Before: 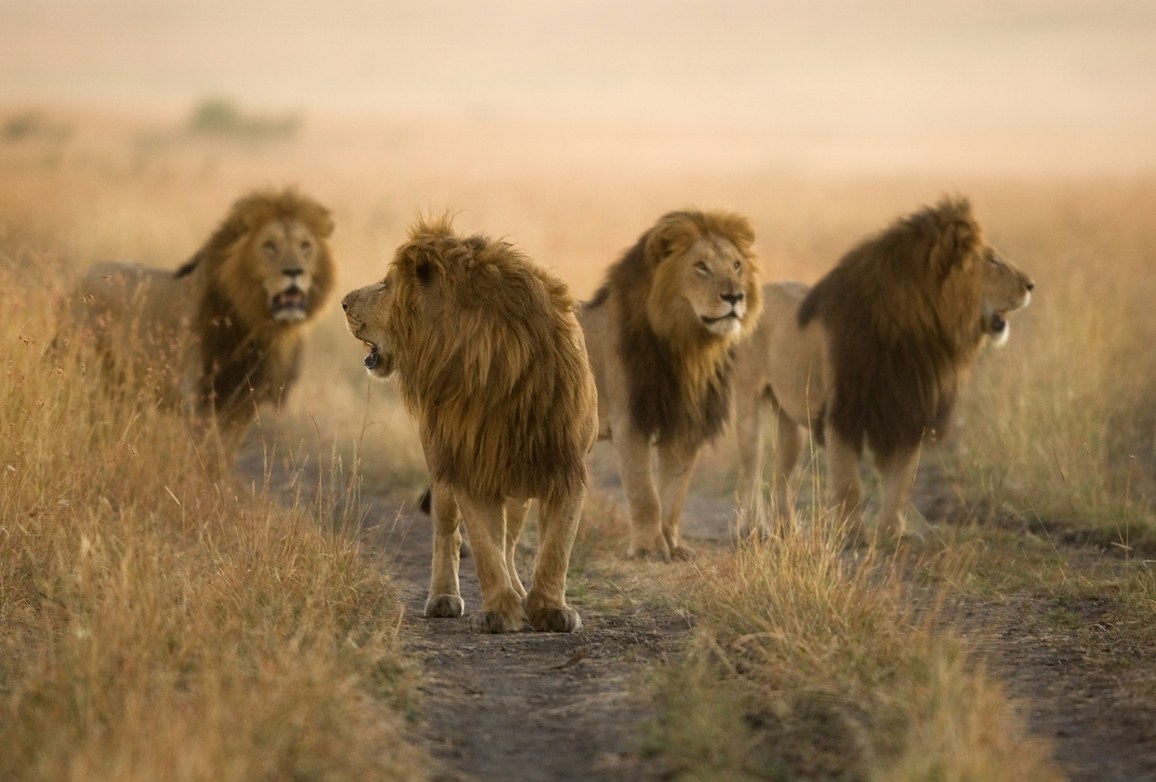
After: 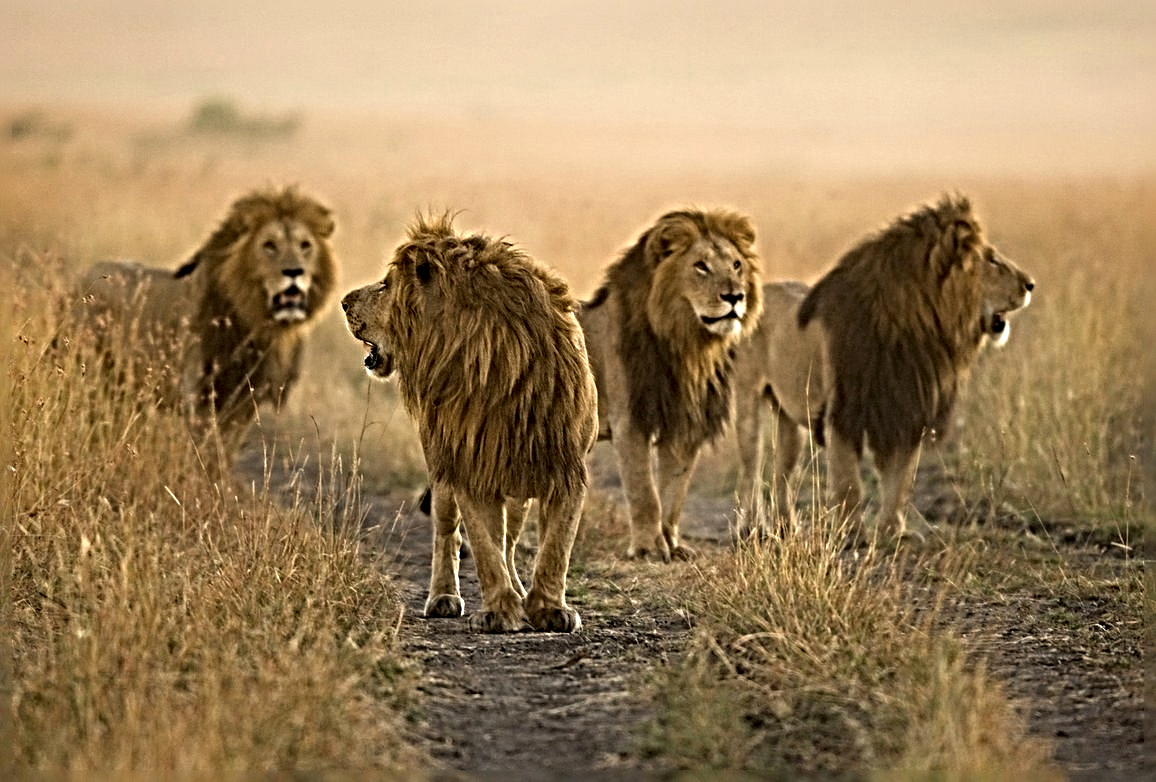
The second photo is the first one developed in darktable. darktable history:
color correction: highlights b* 3.03
sharpen: radius 6.27, amount 1.815, threshold 0.111
